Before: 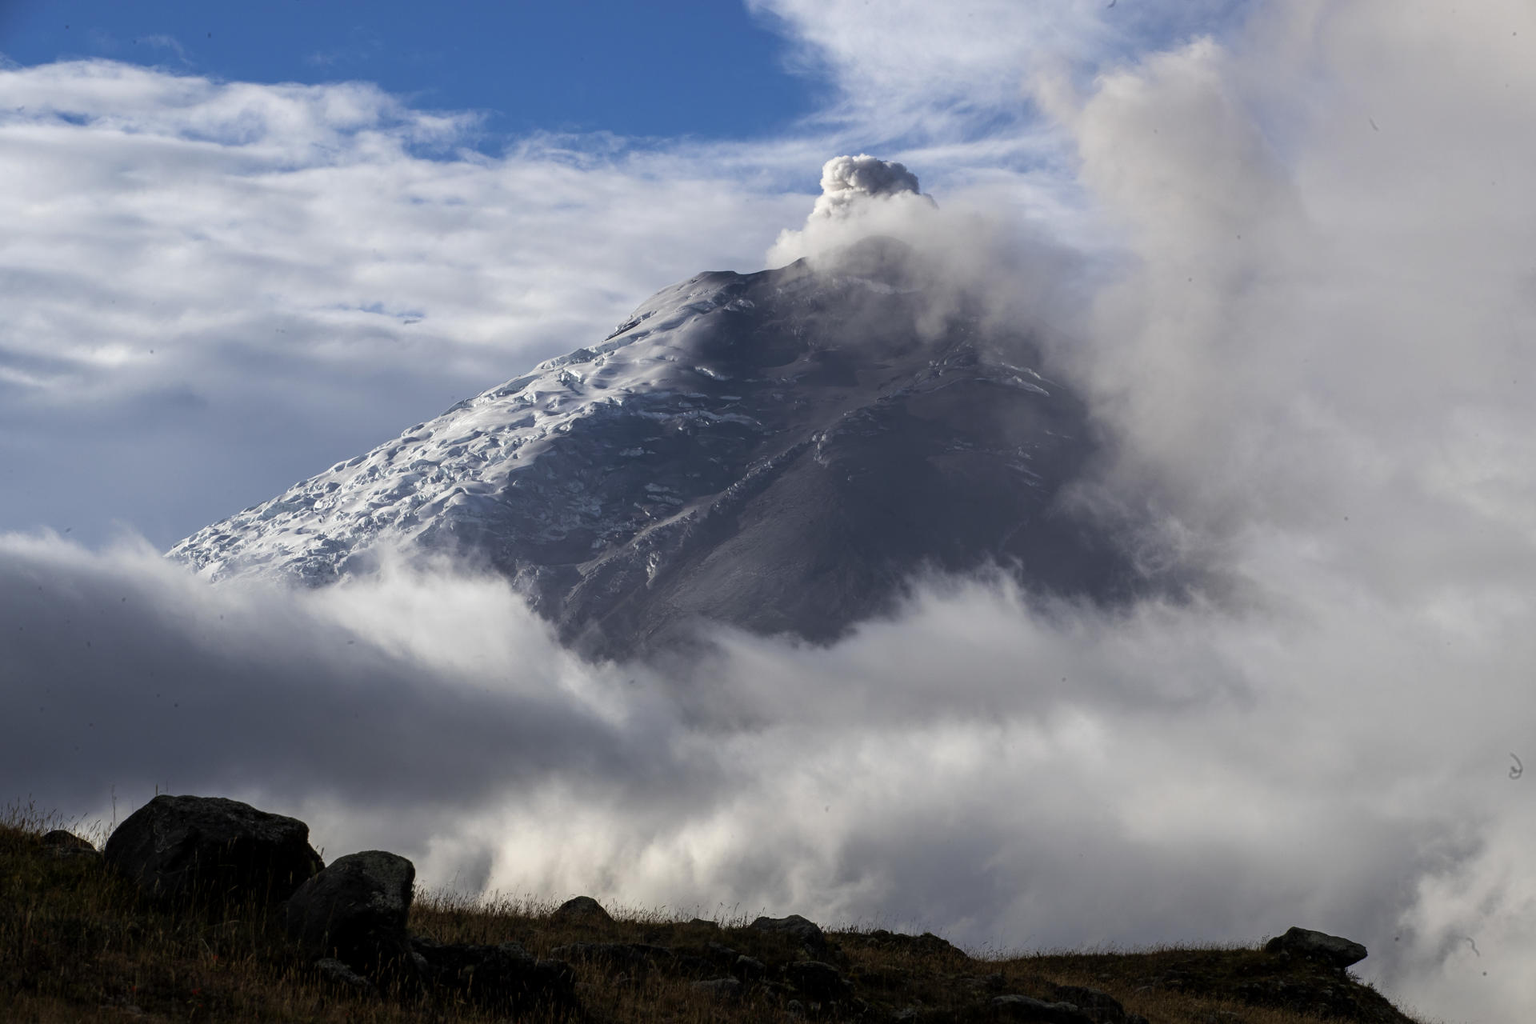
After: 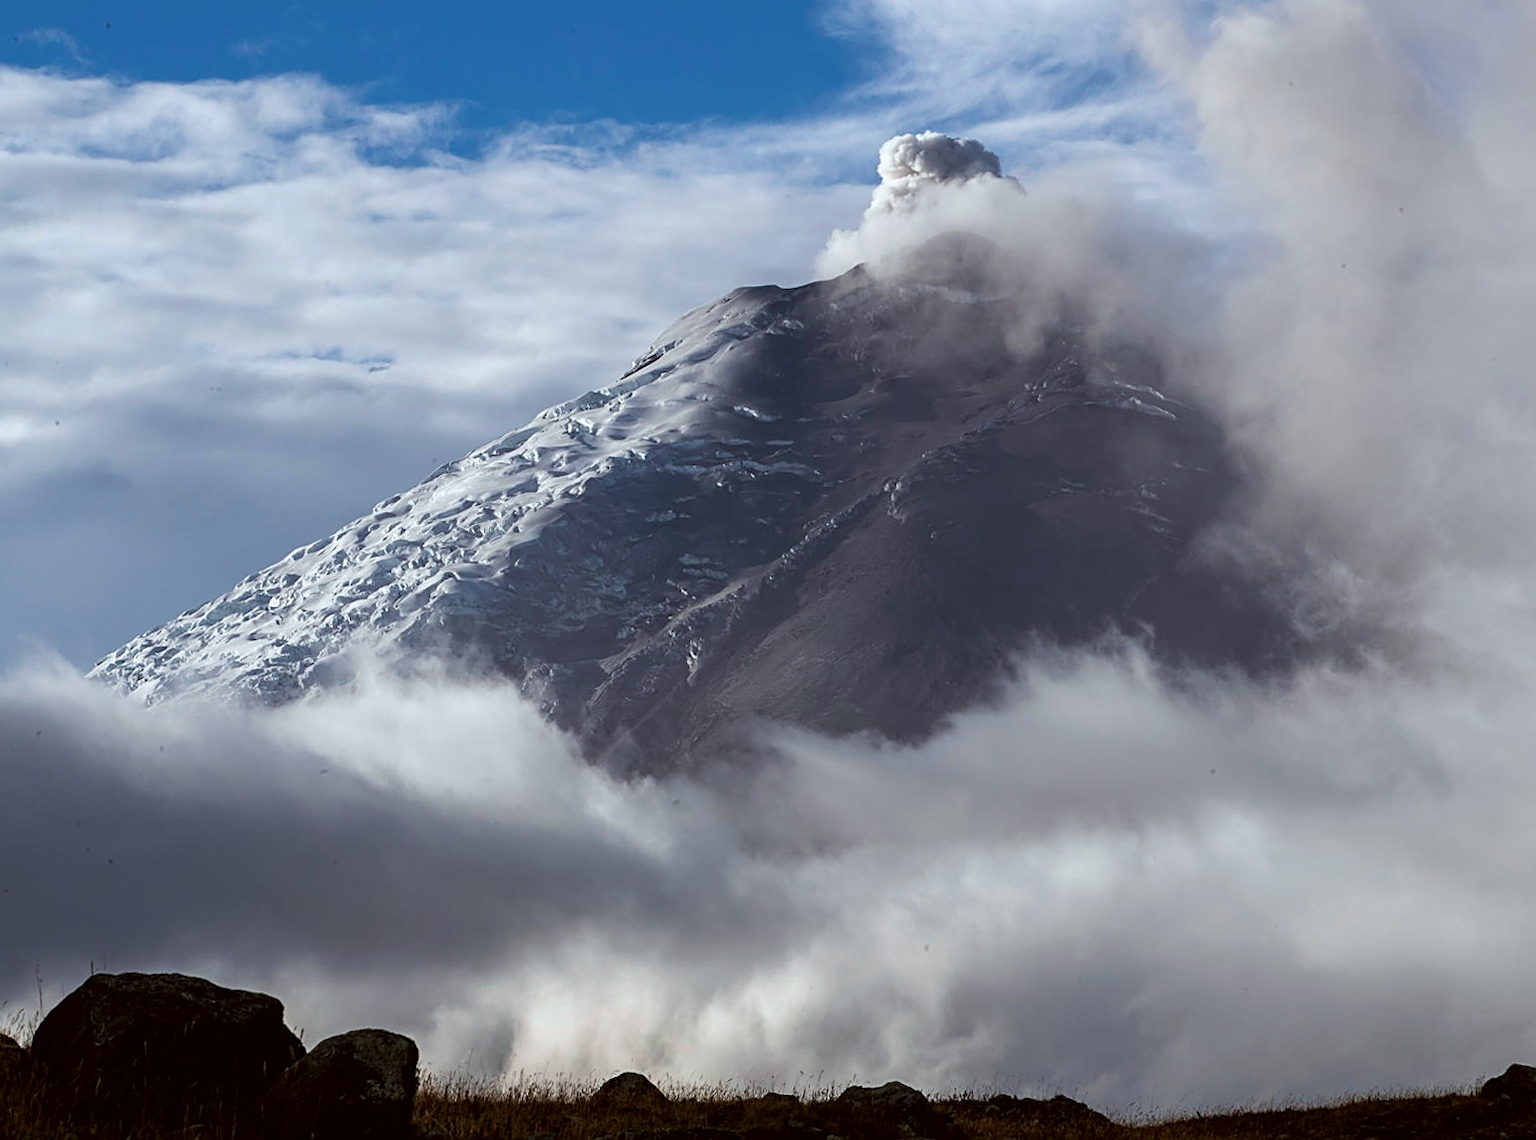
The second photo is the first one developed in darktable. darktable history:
sharpen: on, module defaults
rotate and perspective: rotation -2°, crop left 0.022, crop right 0.978, crop top 0.049, crop bottom 0.951
color correction: highlights a* -3.28, highlights b* -6.24, shadows a* 3.1, shadows b* 5.19
crop and rotate: angle 1°, left 4.281%, top 0.642%, right 11.383%, bottom 2.486%
